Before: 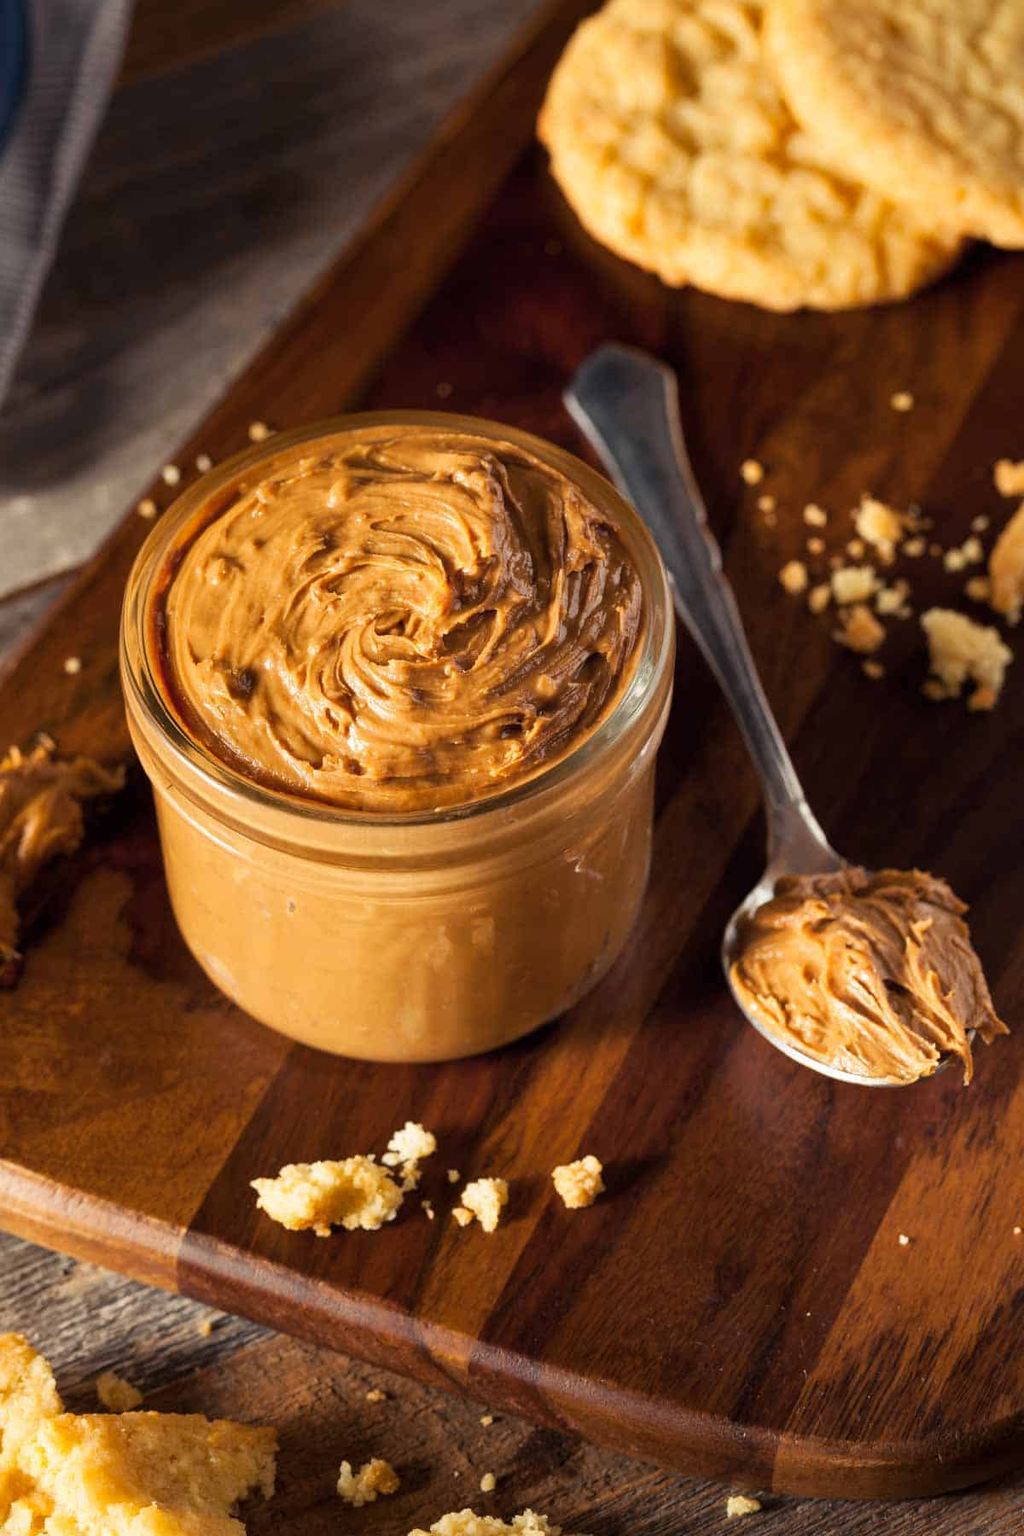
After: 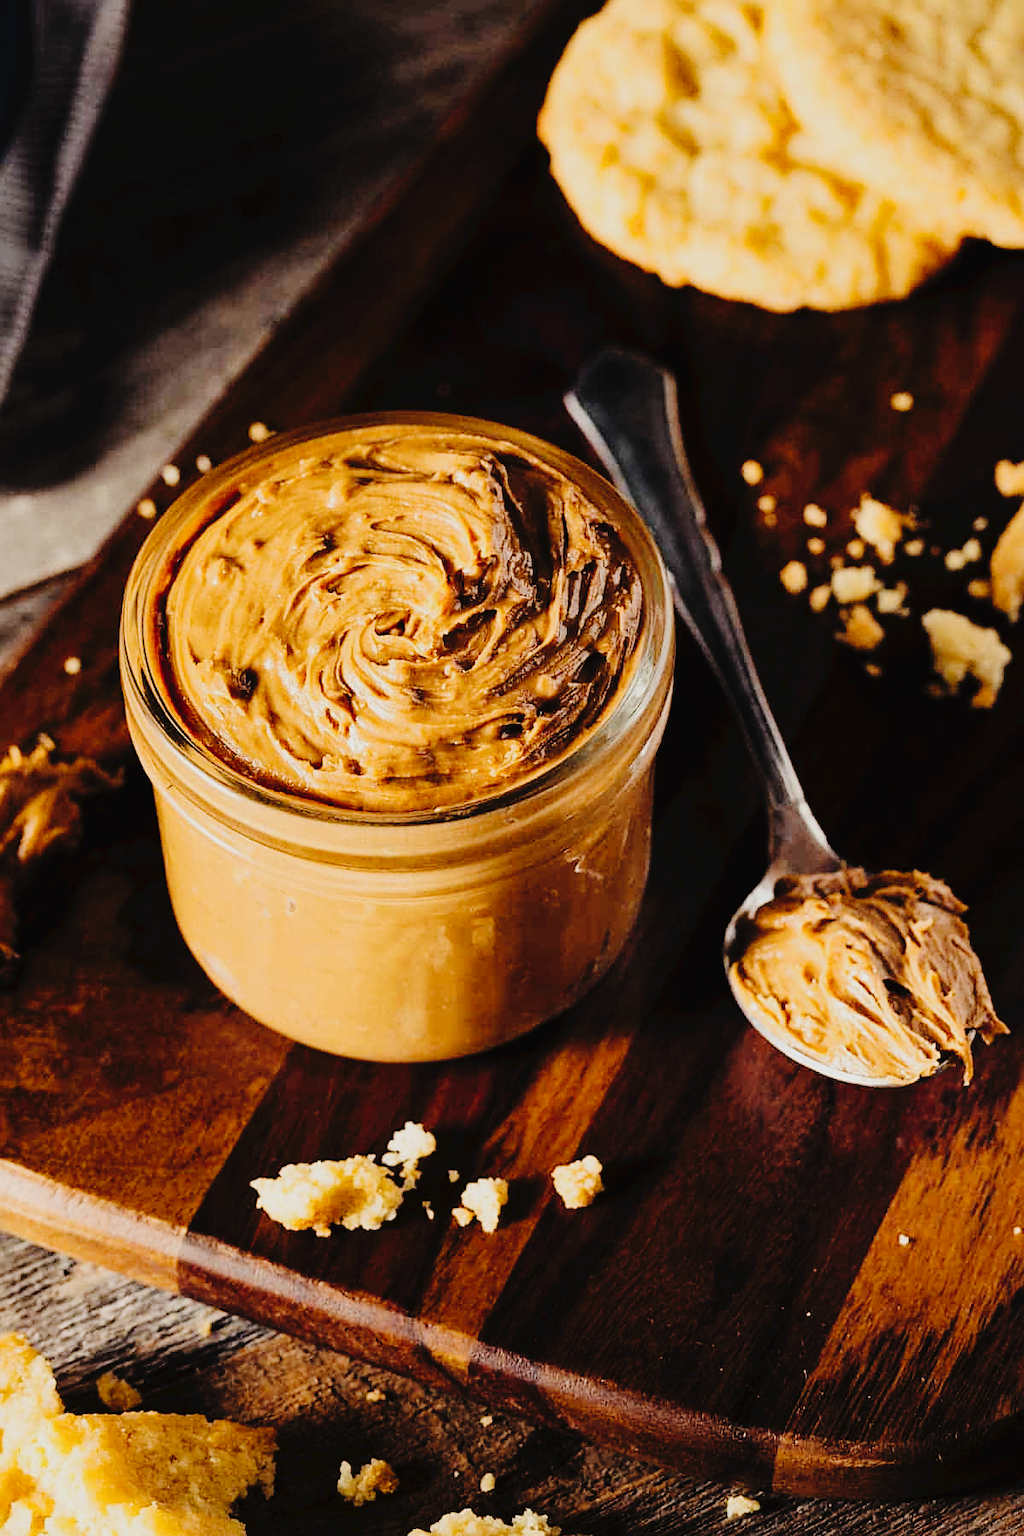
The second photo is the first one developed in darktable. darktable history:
sharpen: on, module defaults
tone curve: curves: ch0 [(0, 0) (0.003, 0.031) (0.011, 0.033) (0.025, 0.038) (0.044, 0.049) (0.069, 0.059) (0.1, 0.071) (0.136, 0.093) (0.177, 0.142) (0.224, 0.204) (0.277, 0.292) (0.335, 0.387) (0.399, 0.484) (0.468, 0.567) (0.543, 0.643) (0.623, 0.712) (0.709, 0.776) (0.801, 0.837) (0.898, 0.903) (1, 1)], preserve colors none
filmic rgb: black relative exposure -5 EV, hardness 2.88, contrast 1.3, highlights saturation mix -30%
